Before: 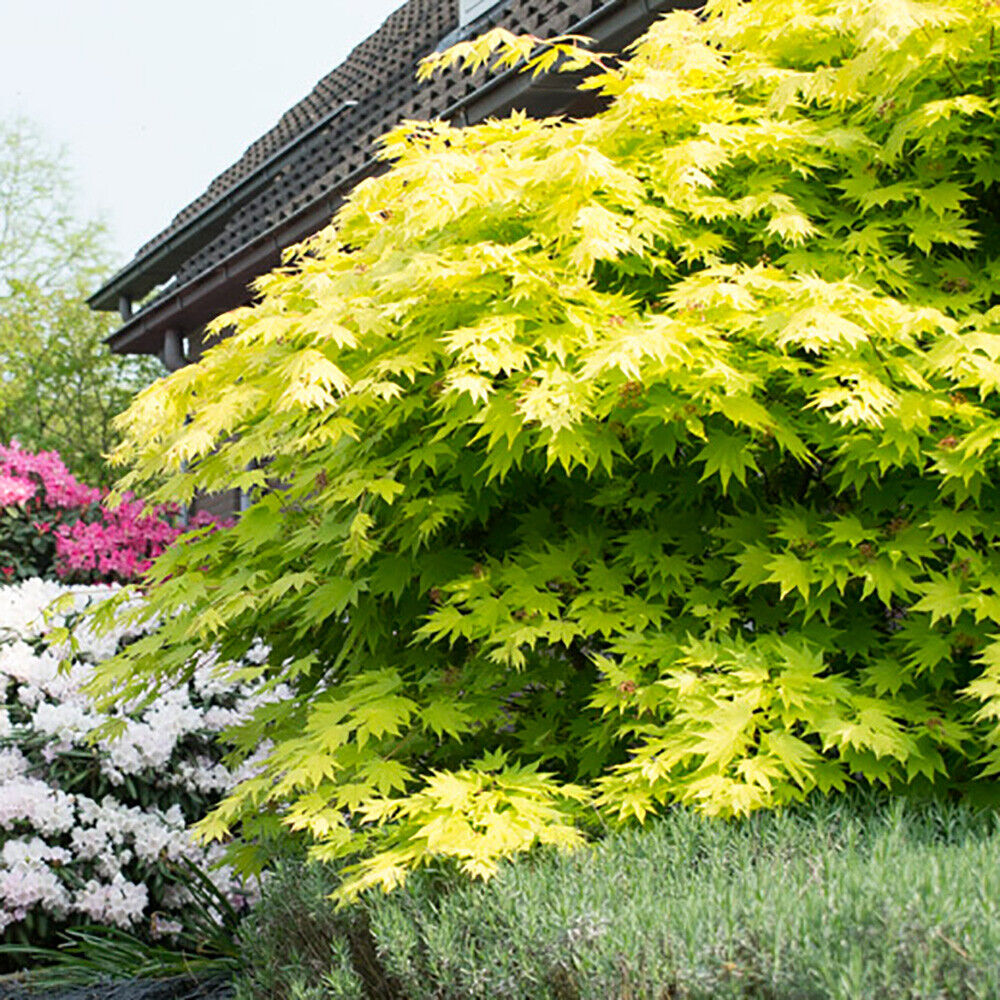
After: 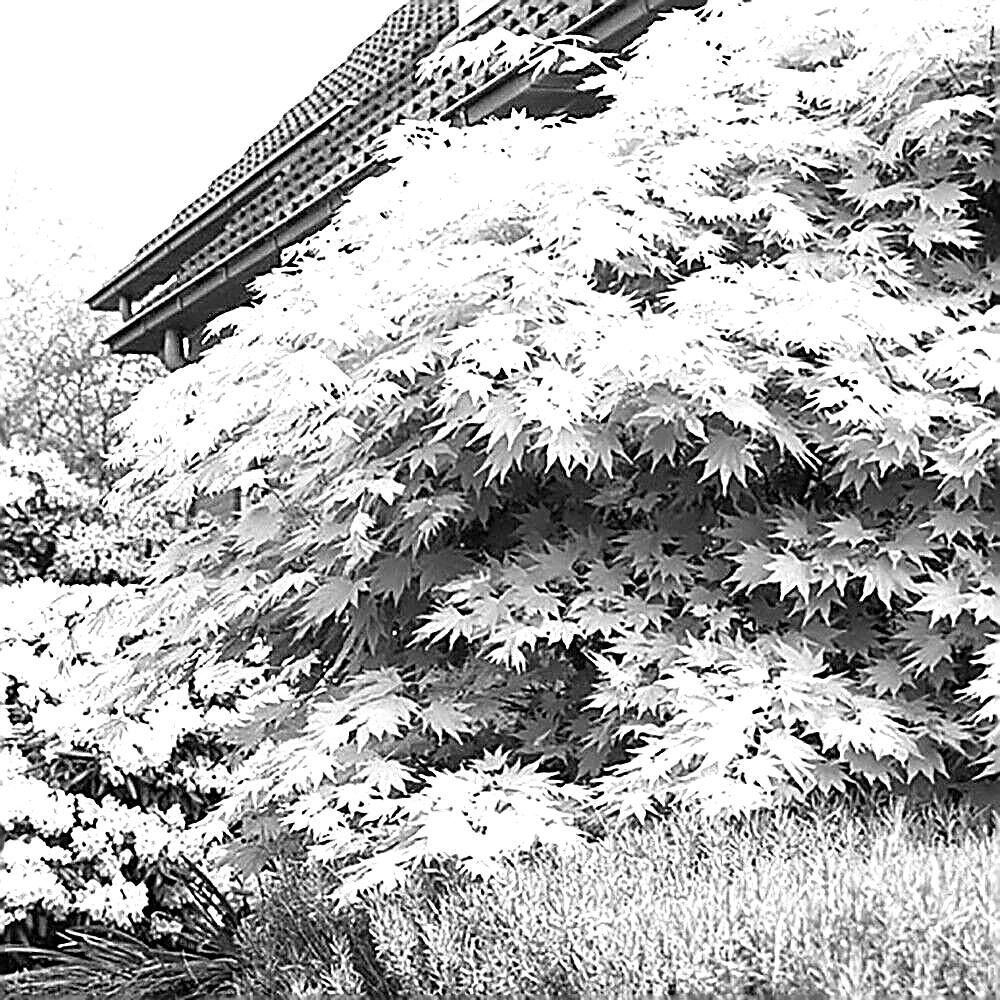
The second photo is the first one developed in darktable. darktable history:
color zones: curves: ch0 [(0.004, 0.588) (0.116, 0.636) (0.259, 0.476) (0.423, 0.464) (0.75, 0.5)]; ch1 [(0, 0) (0.143, 0) (0.286, 0) (0.429, 0) (0.571, 0) (0.714, 0) (0.857, 0)]
levels: levels [0, 0.352, 0.703]
sharpen: amount 1.861
